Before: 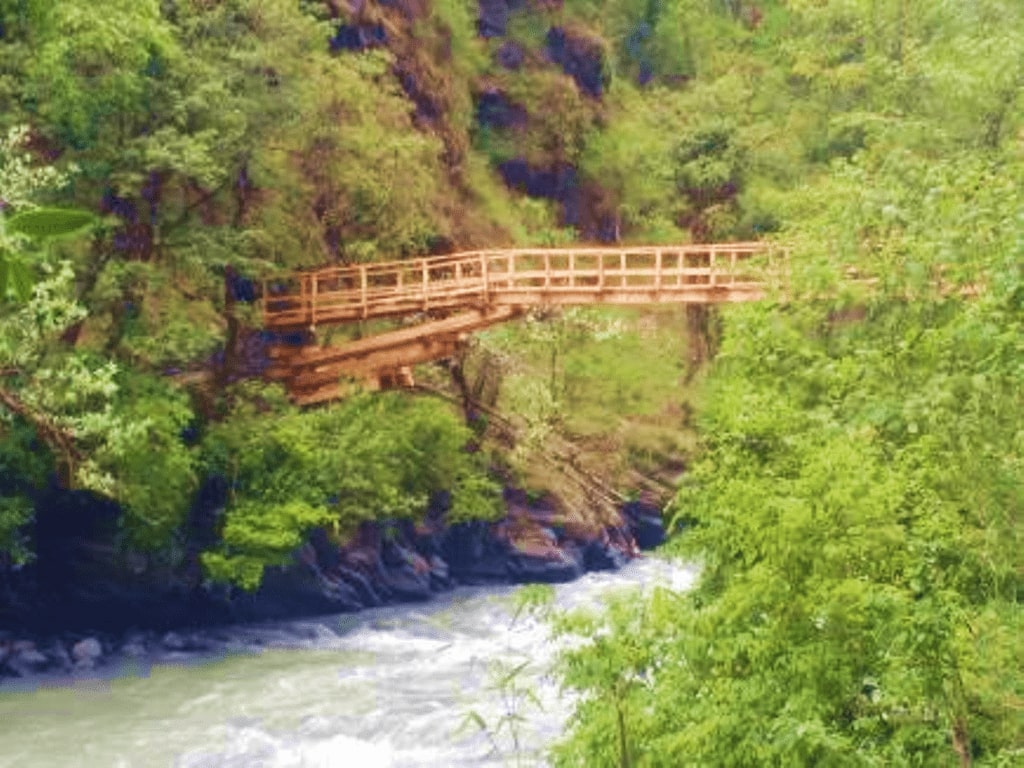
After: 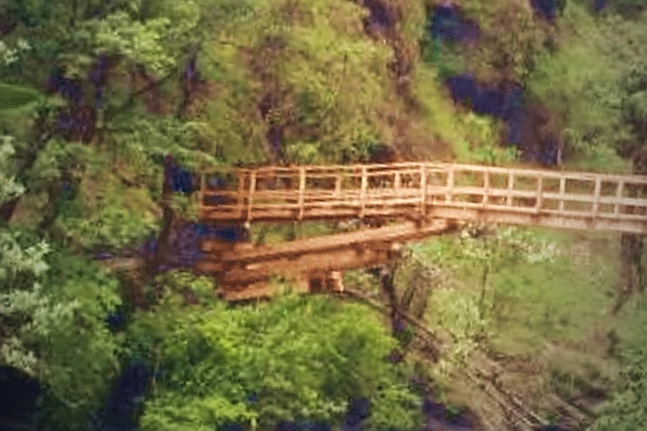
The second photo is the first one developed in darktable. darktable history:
sharpen: on, module defaults
crop and rotate: angle -4.99°, left 2.122%, top 6.945%, right 27.566%, bottom 30.519%
vignetting: fall-off start 72.14%, fall-off radius 108.07%, brightness -0.713, saturation -0.488, center (-0.054, -0.359), width/height ratio 0.729
